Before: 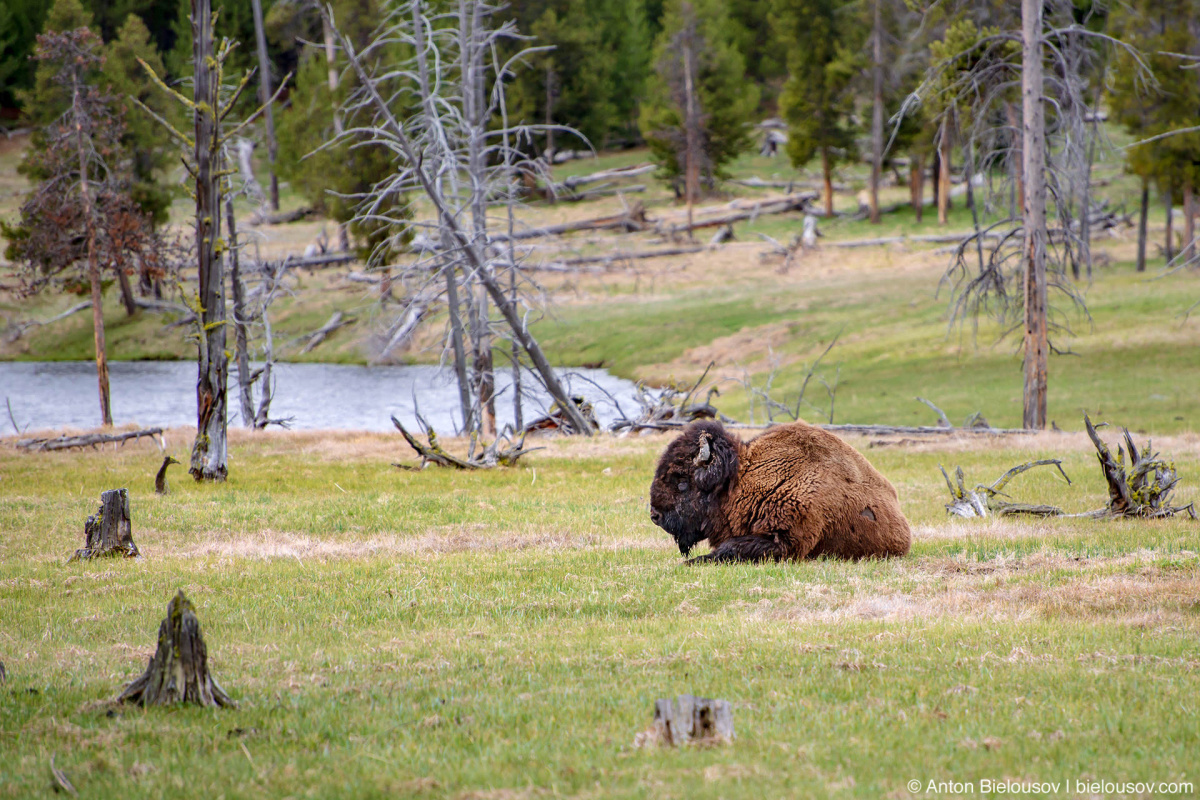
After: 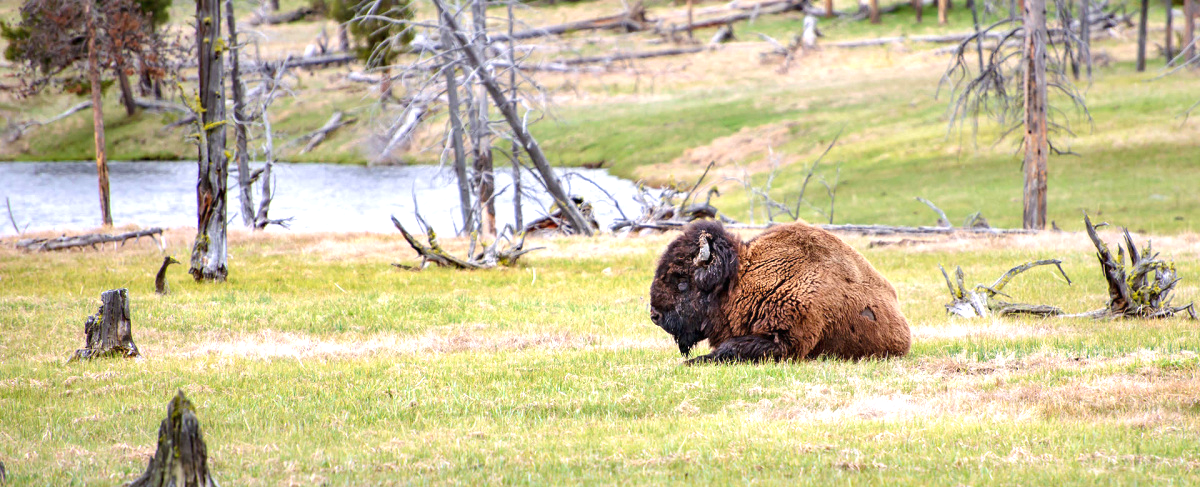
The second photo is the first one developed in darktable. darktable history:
levels: mode automatic, gray 50.86%, levels [0.044, 0.475, 0.791]
crop and rotate: top 25.08%, bottom 13.977%
exposure: black level correction 0, exposure 0.693 EV, compensate highlight preservation false
